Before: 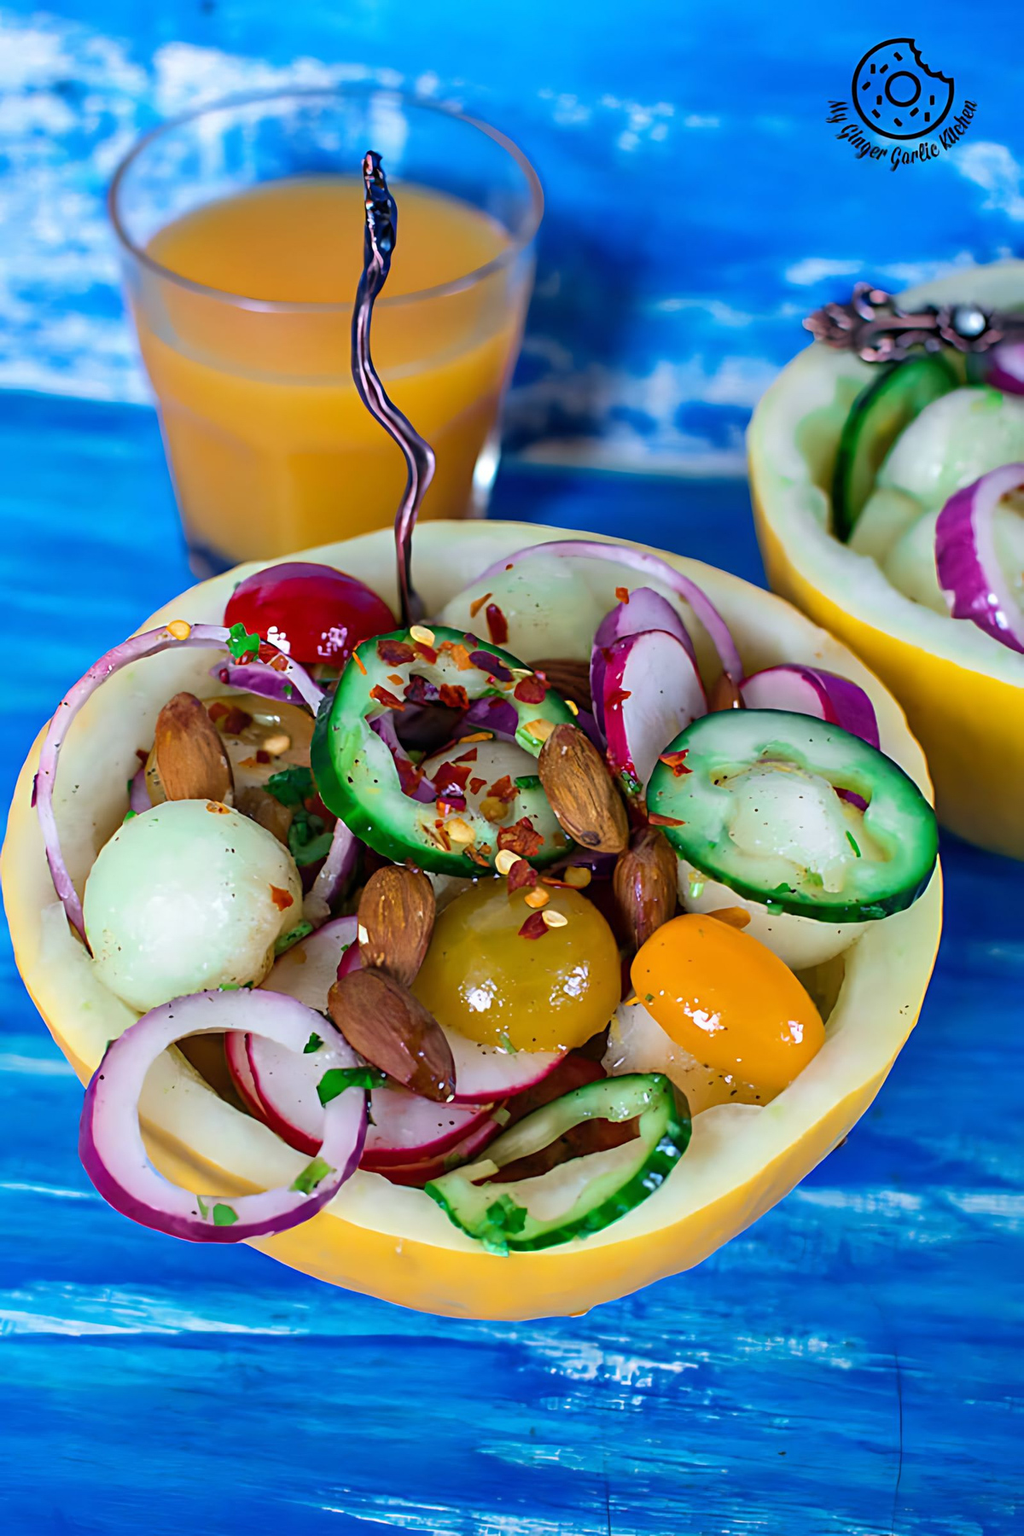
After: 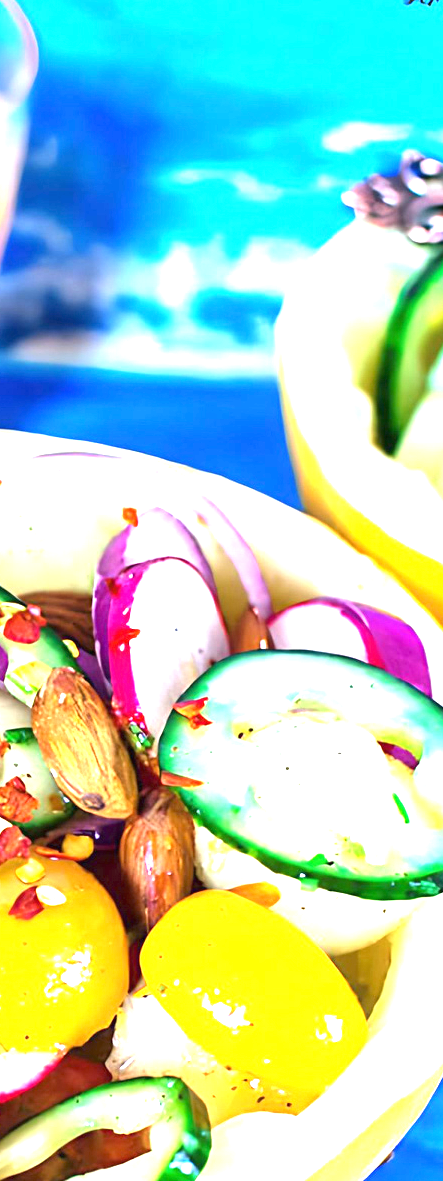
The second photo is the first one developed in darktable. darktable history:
exposure: black level correction 0, exposure 2.327 EV, compensate exposure bias true, compensate highlight preservation false
crop and rotate: left 49.936%, top 10.094%, right 13.136%, bottom 24.256%
